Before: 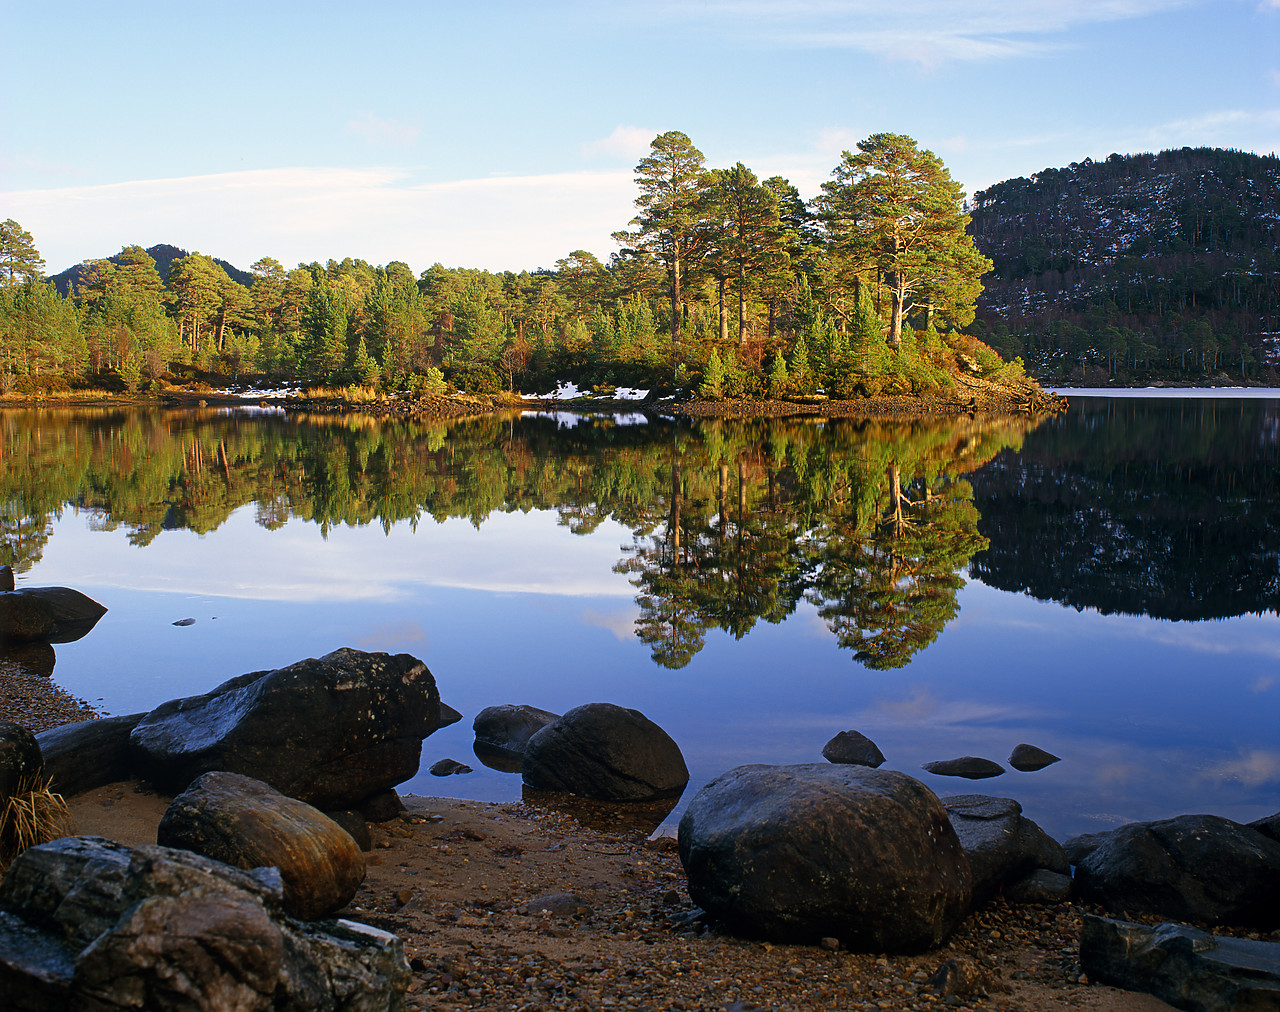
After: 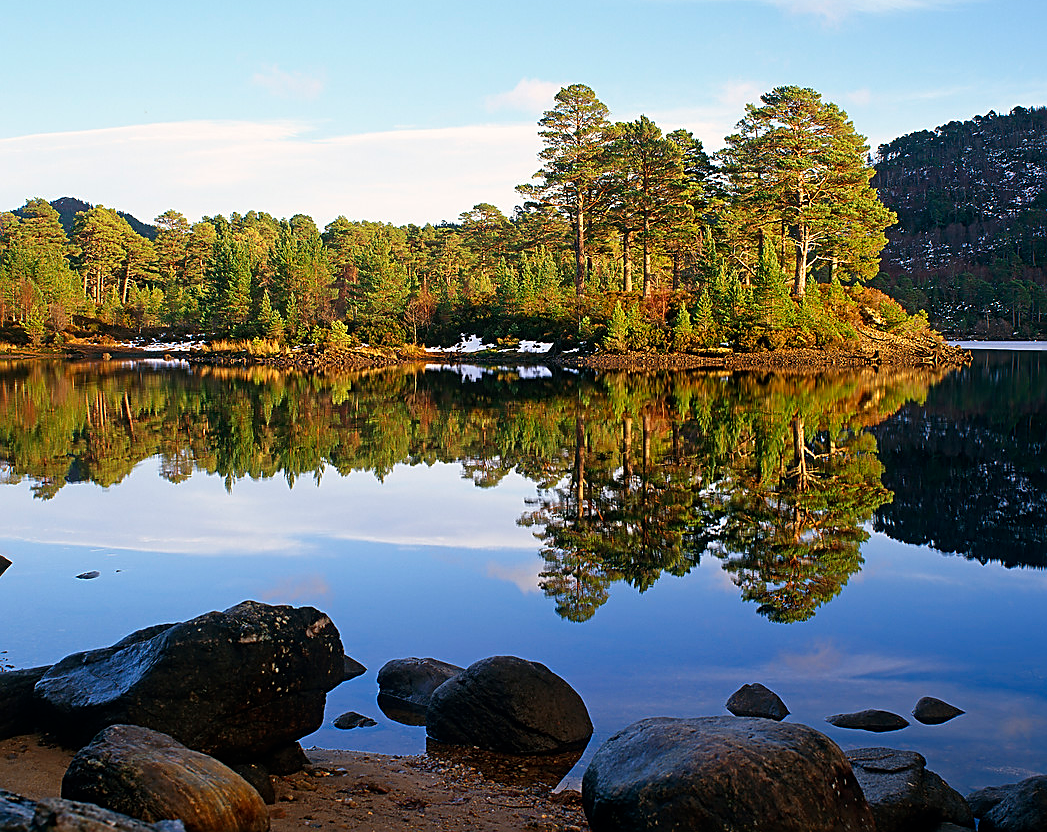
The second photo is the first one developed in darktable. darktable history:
crop and rotate: left 7.568%, top 4.708%, right 10.572%, bottom 13.068%
sharpen: on, module defaults
